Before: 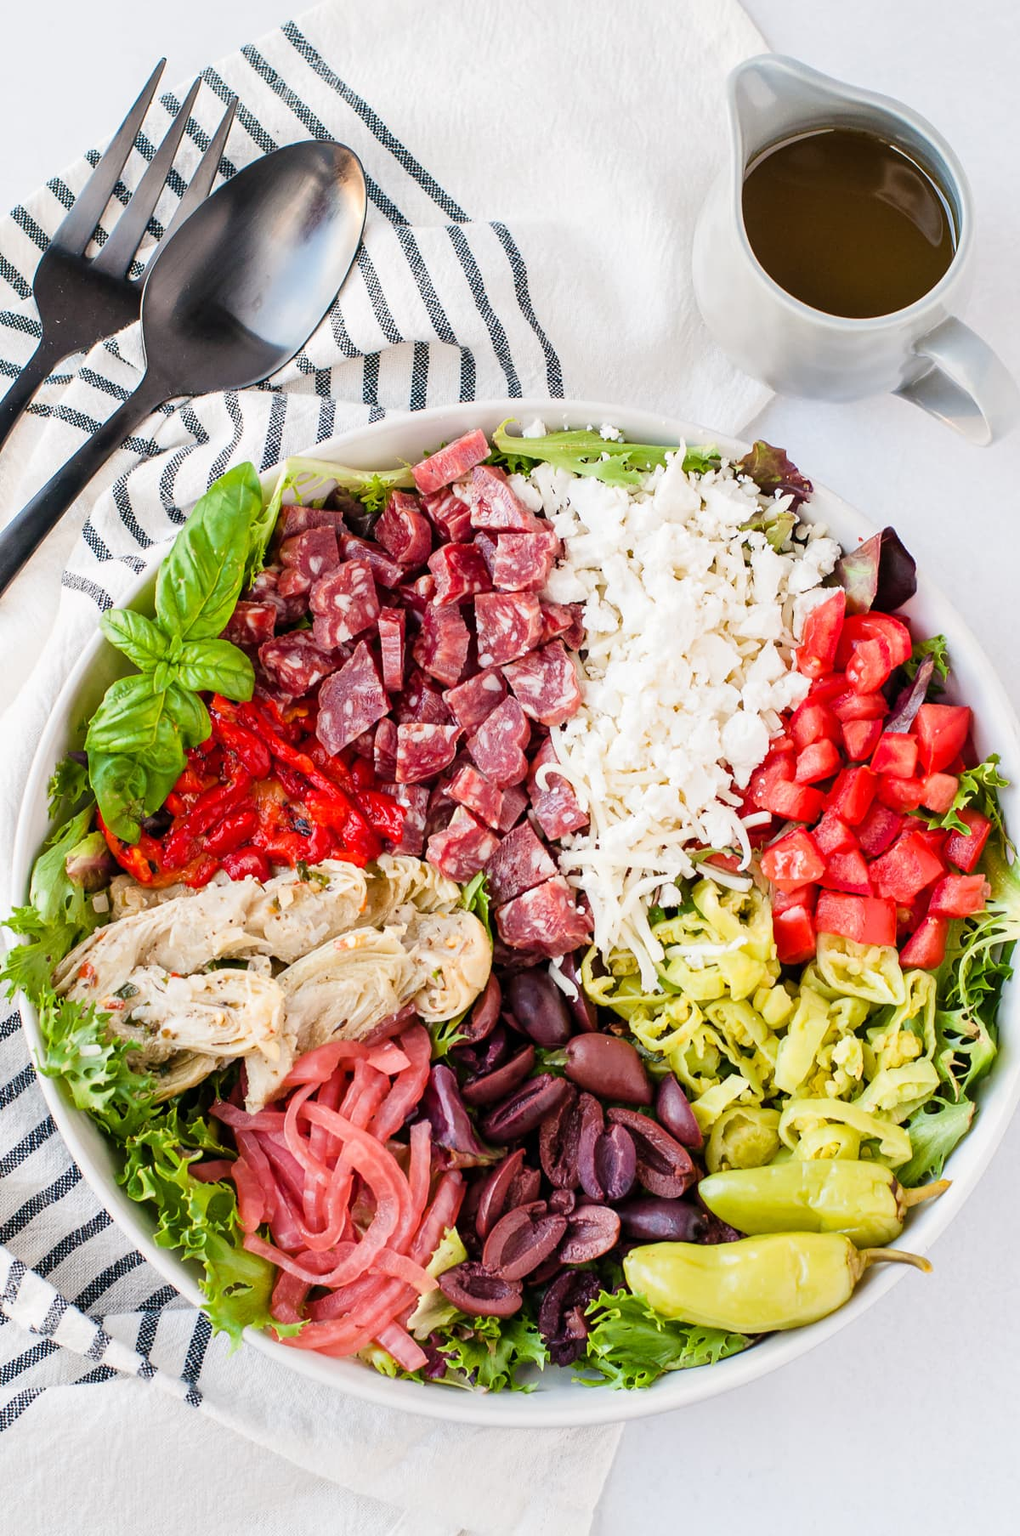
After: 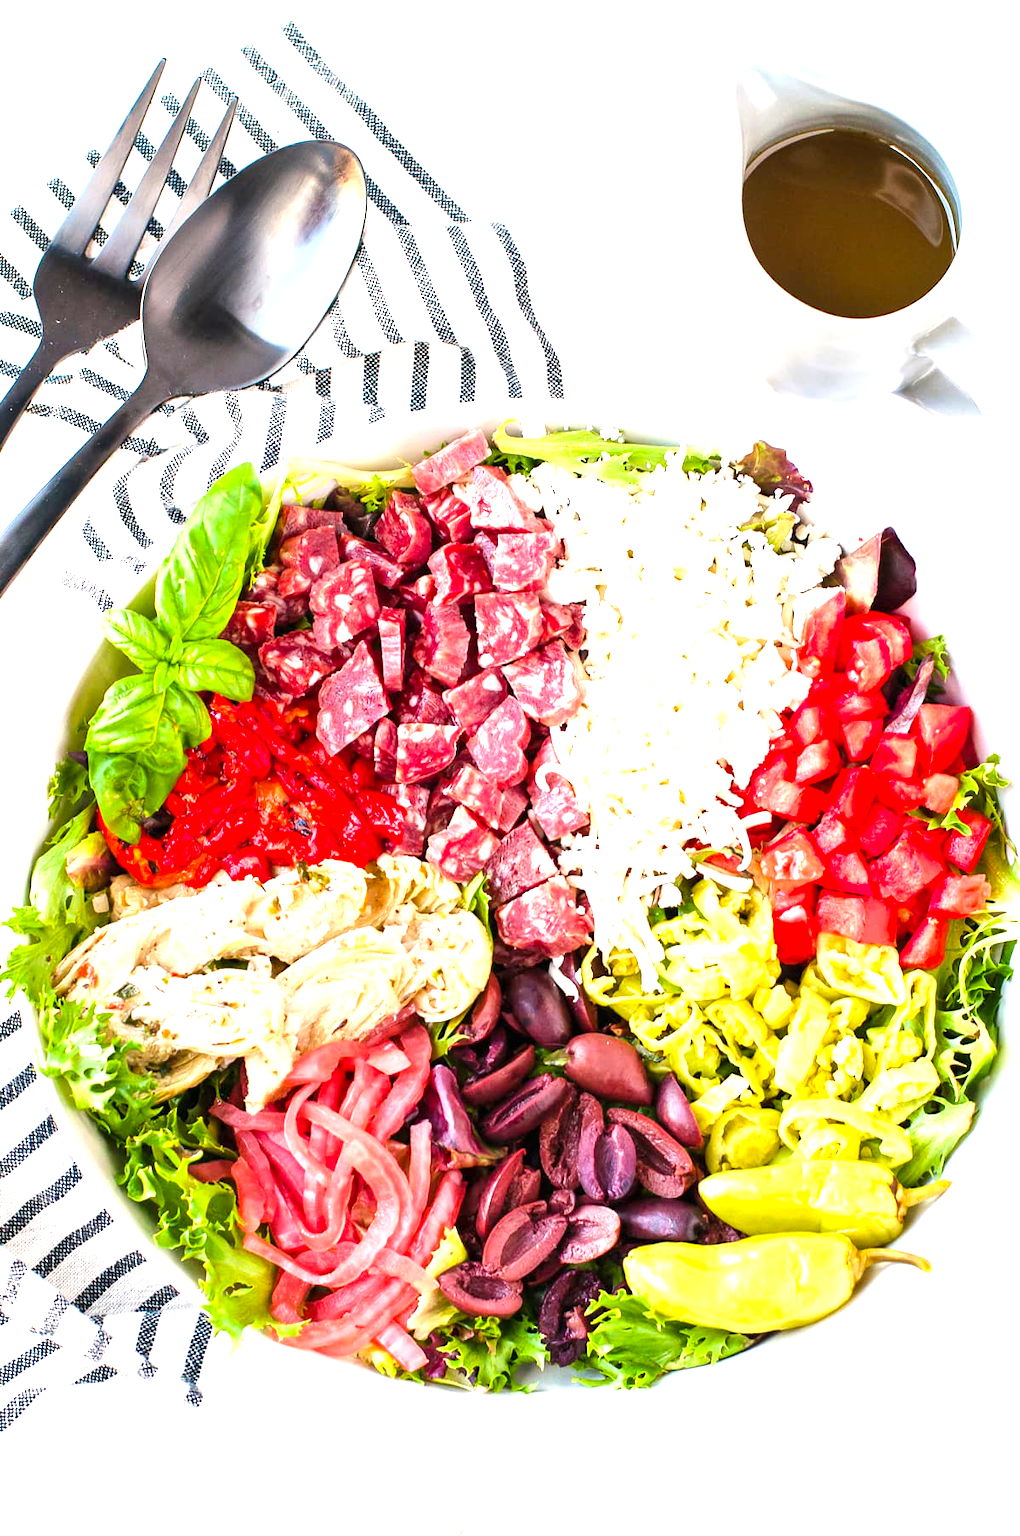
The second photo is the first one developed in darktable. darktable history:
white balance: emerald 1
contrast brightness saturation: contrast 0.04, saturation 0.16
exposure: black level correction 0, exposure 1.1 EV, compensate exposure bias true, compensate highlight preservation false
tone equalizer: on, module defaults
